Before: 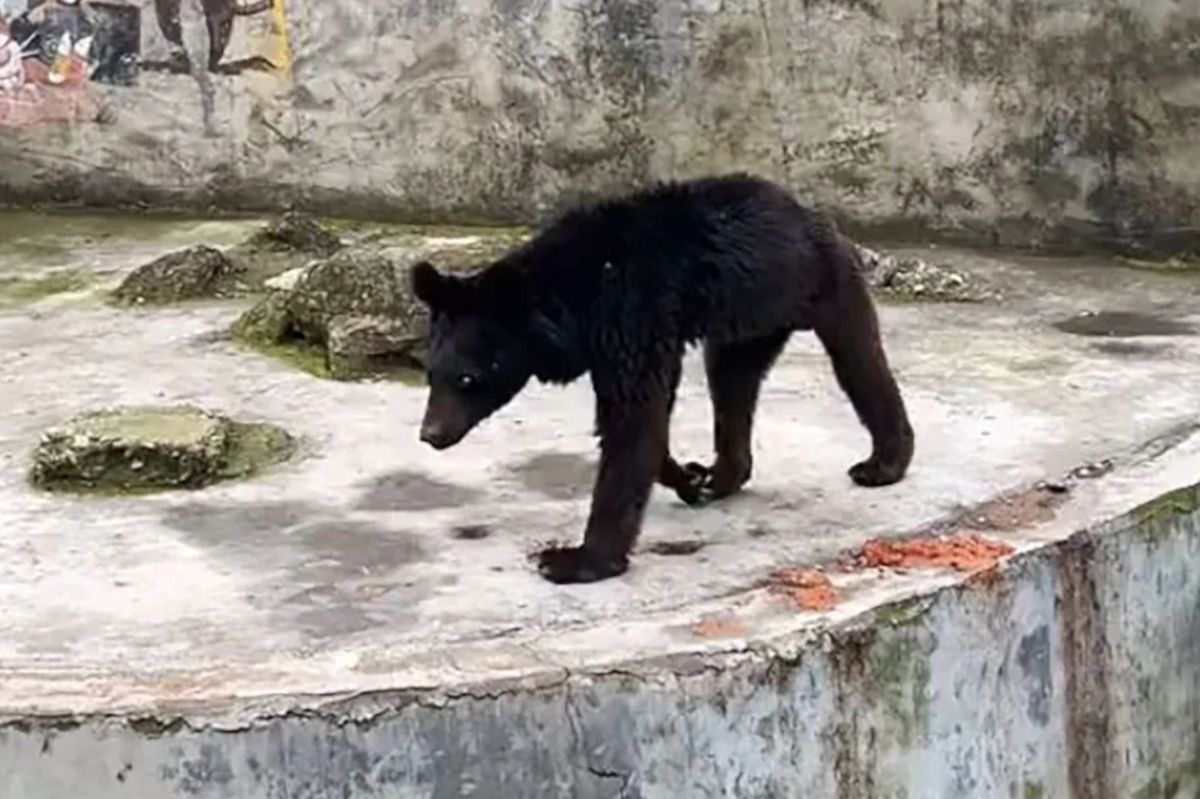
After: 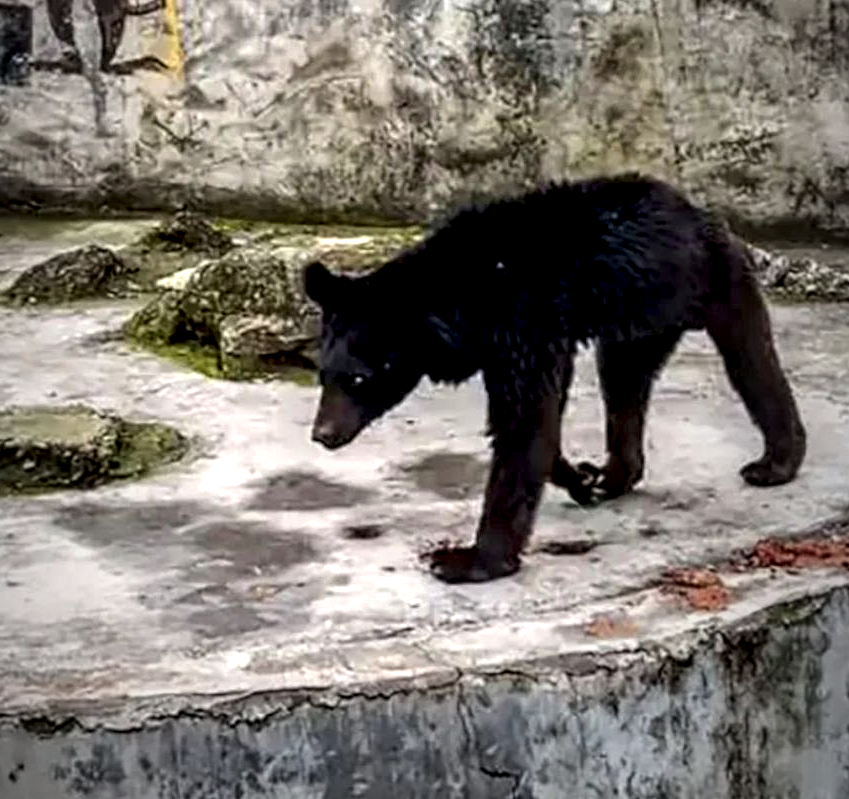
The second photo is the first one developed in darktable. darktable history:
local contrast: highlights 19%, detail 186%
vignetting: fall-off start 72.14%, fall-off radius 108.07%, brightness -0.713, saturation -0.488, center (-0.054, -0.359), width/height ratio 0.729
crop and rotate: left 9.061%, right 20.142%
color balance rgb: perceptual saturation grading › global saturation 25%, global vibrance 20%
